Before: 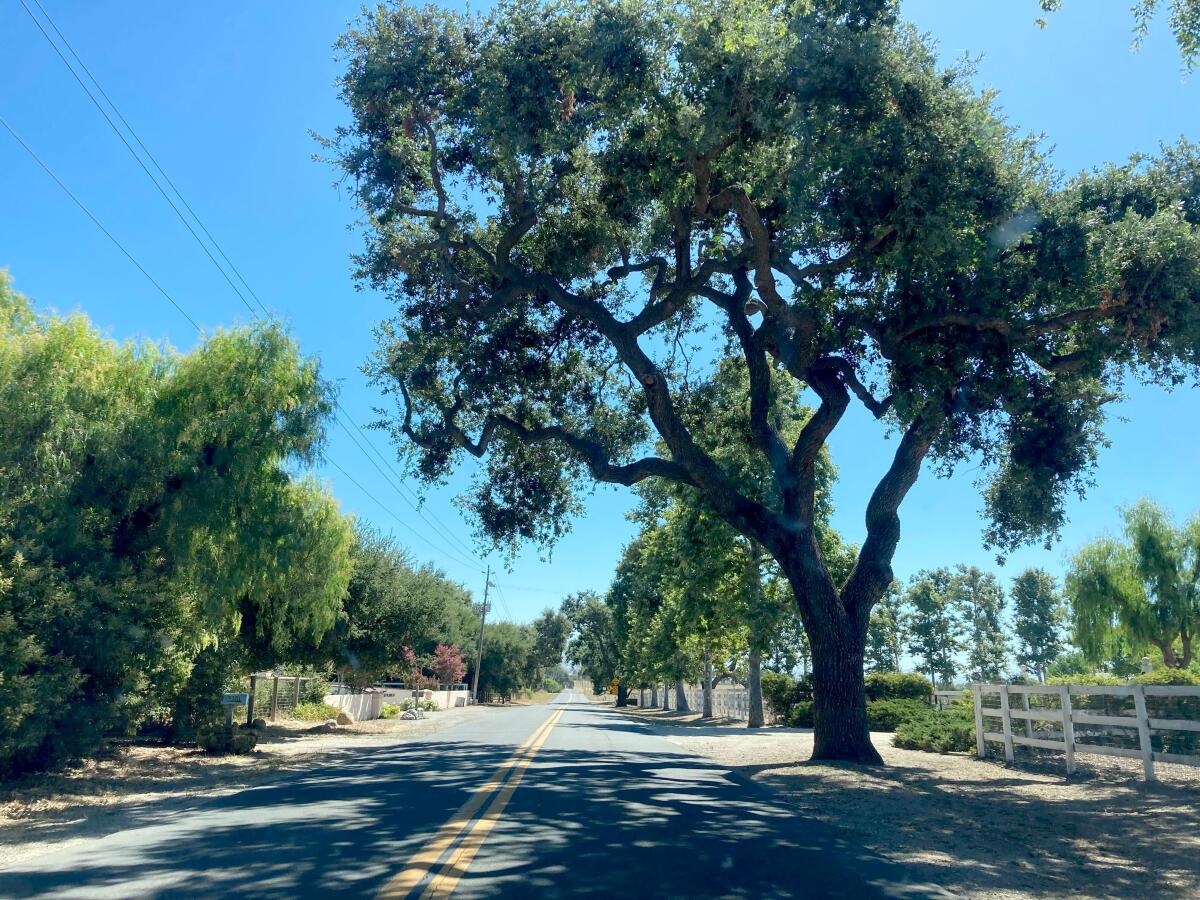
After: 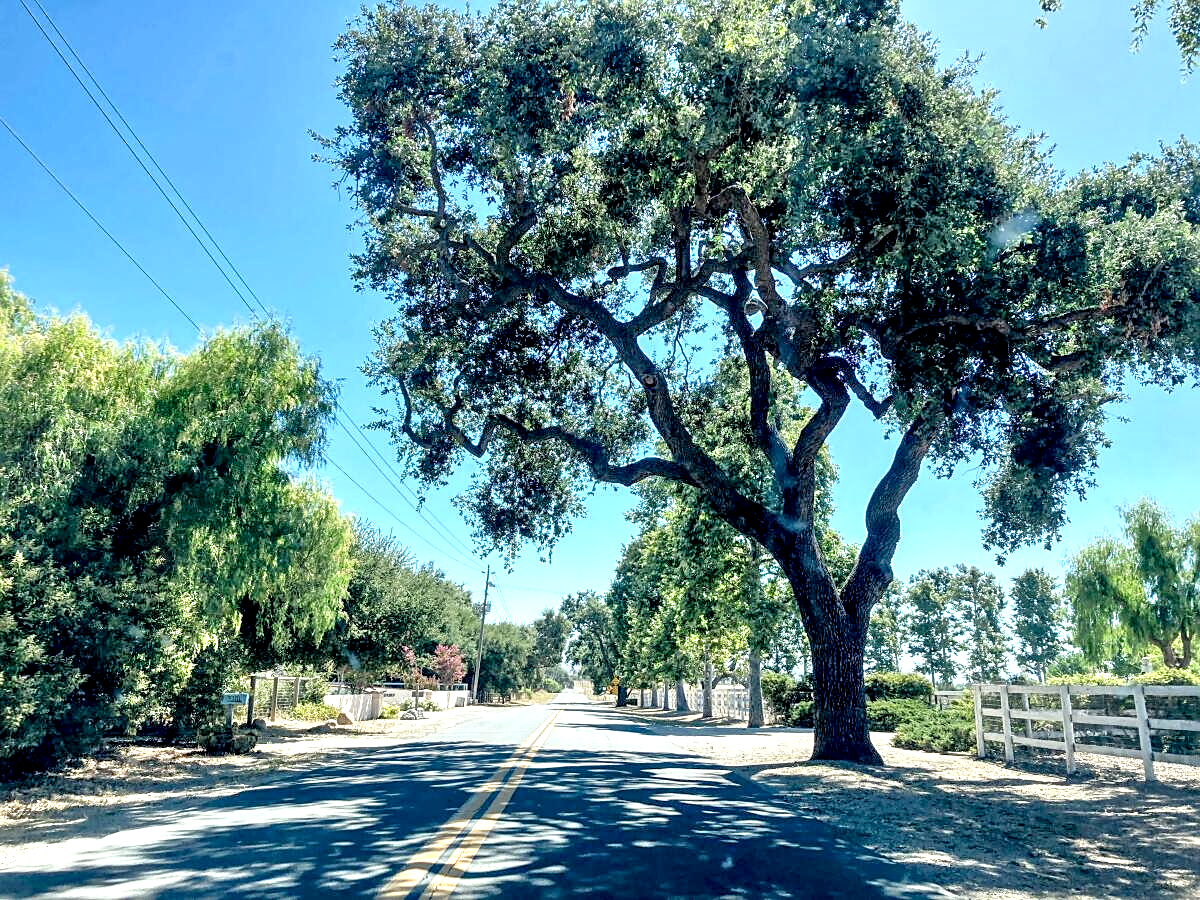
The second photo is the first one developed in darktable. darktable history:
sharpen: on, module defaults
local contrast: highlights 80%, shadows 57%, detail 175%, midtone range 0.602
tone equalizer: -7 EV 0.15 EV, -6 EV 0.6 EV, -5 EV 1.15 EV, -4 EV 1.33 EV, -3 EV 1.15 EV, -2 EV 0.6 EV, -1 EV 0.15 EV, mask exposure compensation -0.5 EV
